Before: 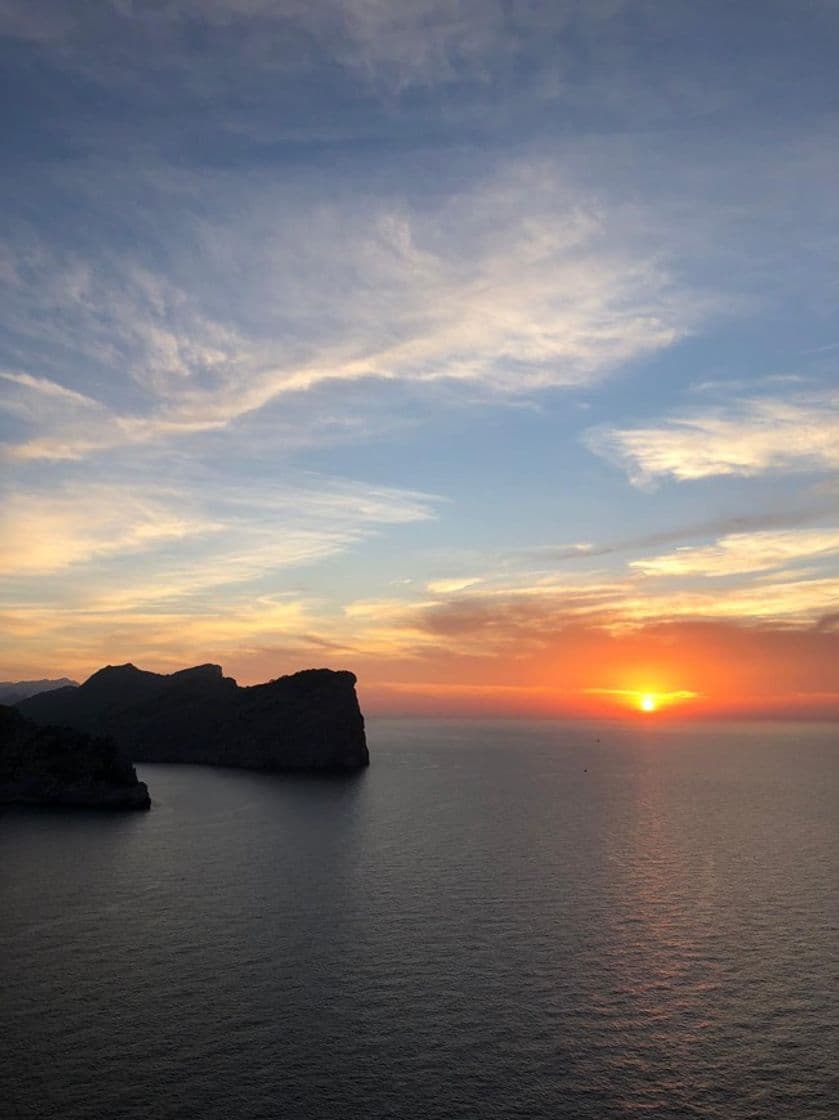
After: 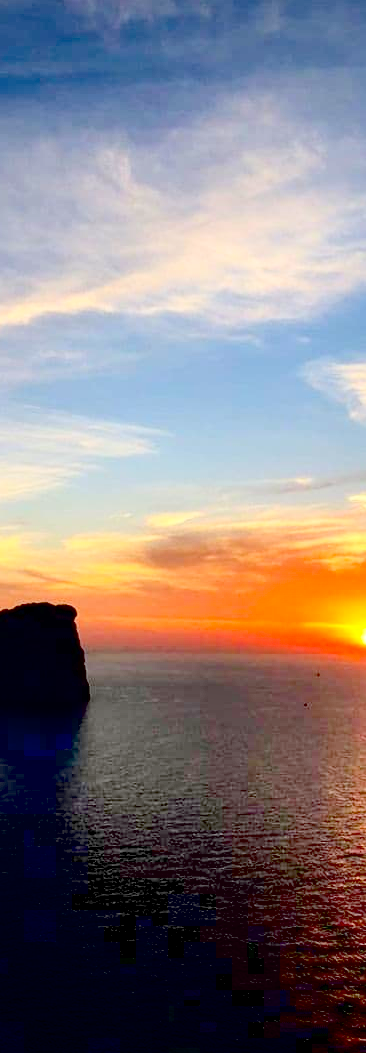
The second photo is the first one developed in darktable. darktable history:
crop: left 33.458%, top 5.935%, right 22.888%
exposure: black level correction 0.058, compensate highlight preservation false
contrast brightness saturation: contrast 0.235, brightness 0.103, saturation 0.287
tone equalizer: -7 EV 0.156 EV, -6 EV 0.614 EV, -5 EV 1.12 EV, -4 EV 1.34 EV, -3 EV 1.17 EV, -2 EV 0.6 EV, -1 EV 0.154 EV, smoothing diameter 25%, edges refinement/feathering 7.95, preserve details guided filter
